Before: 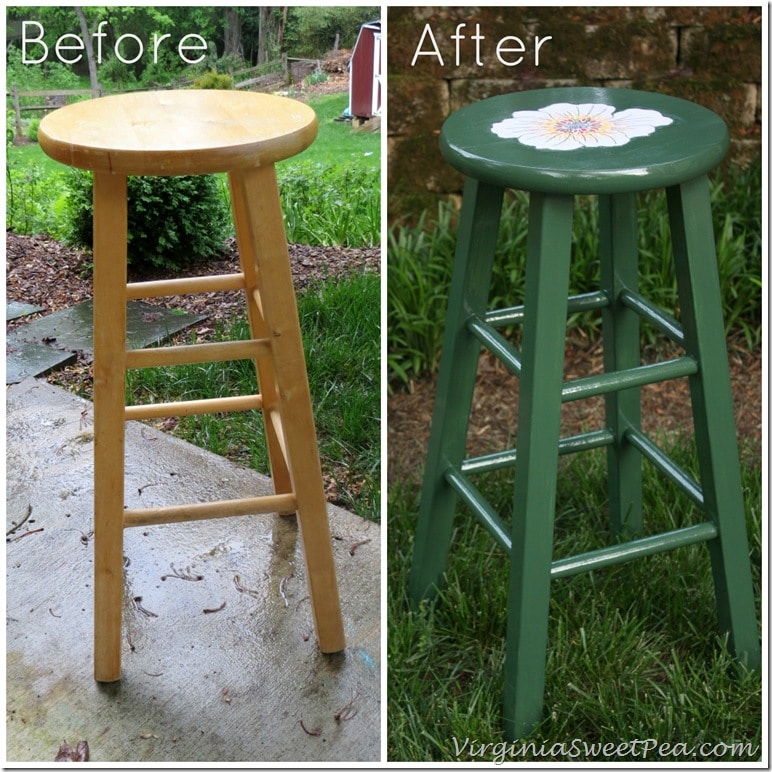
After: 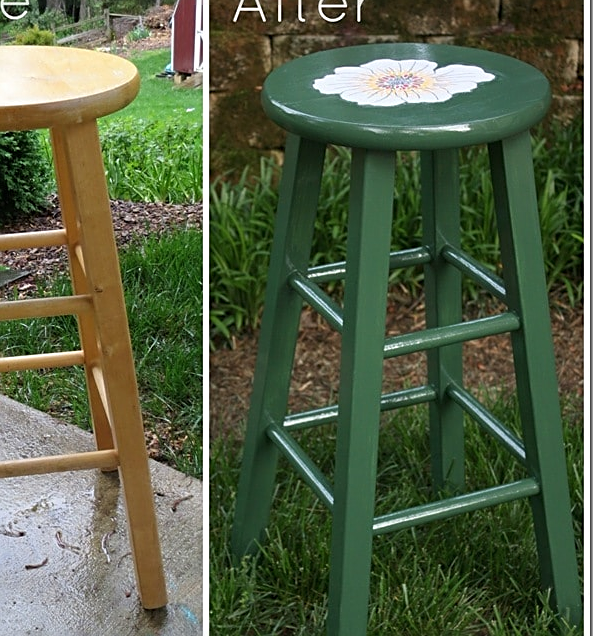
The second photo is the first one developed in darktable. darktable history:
exposure: black level correction 0, exposure 0 EV, compensate highlight preservation false
crop: left 23.136%, top 5.828%, bottom 11.692%
sharpen: on, module defaults
